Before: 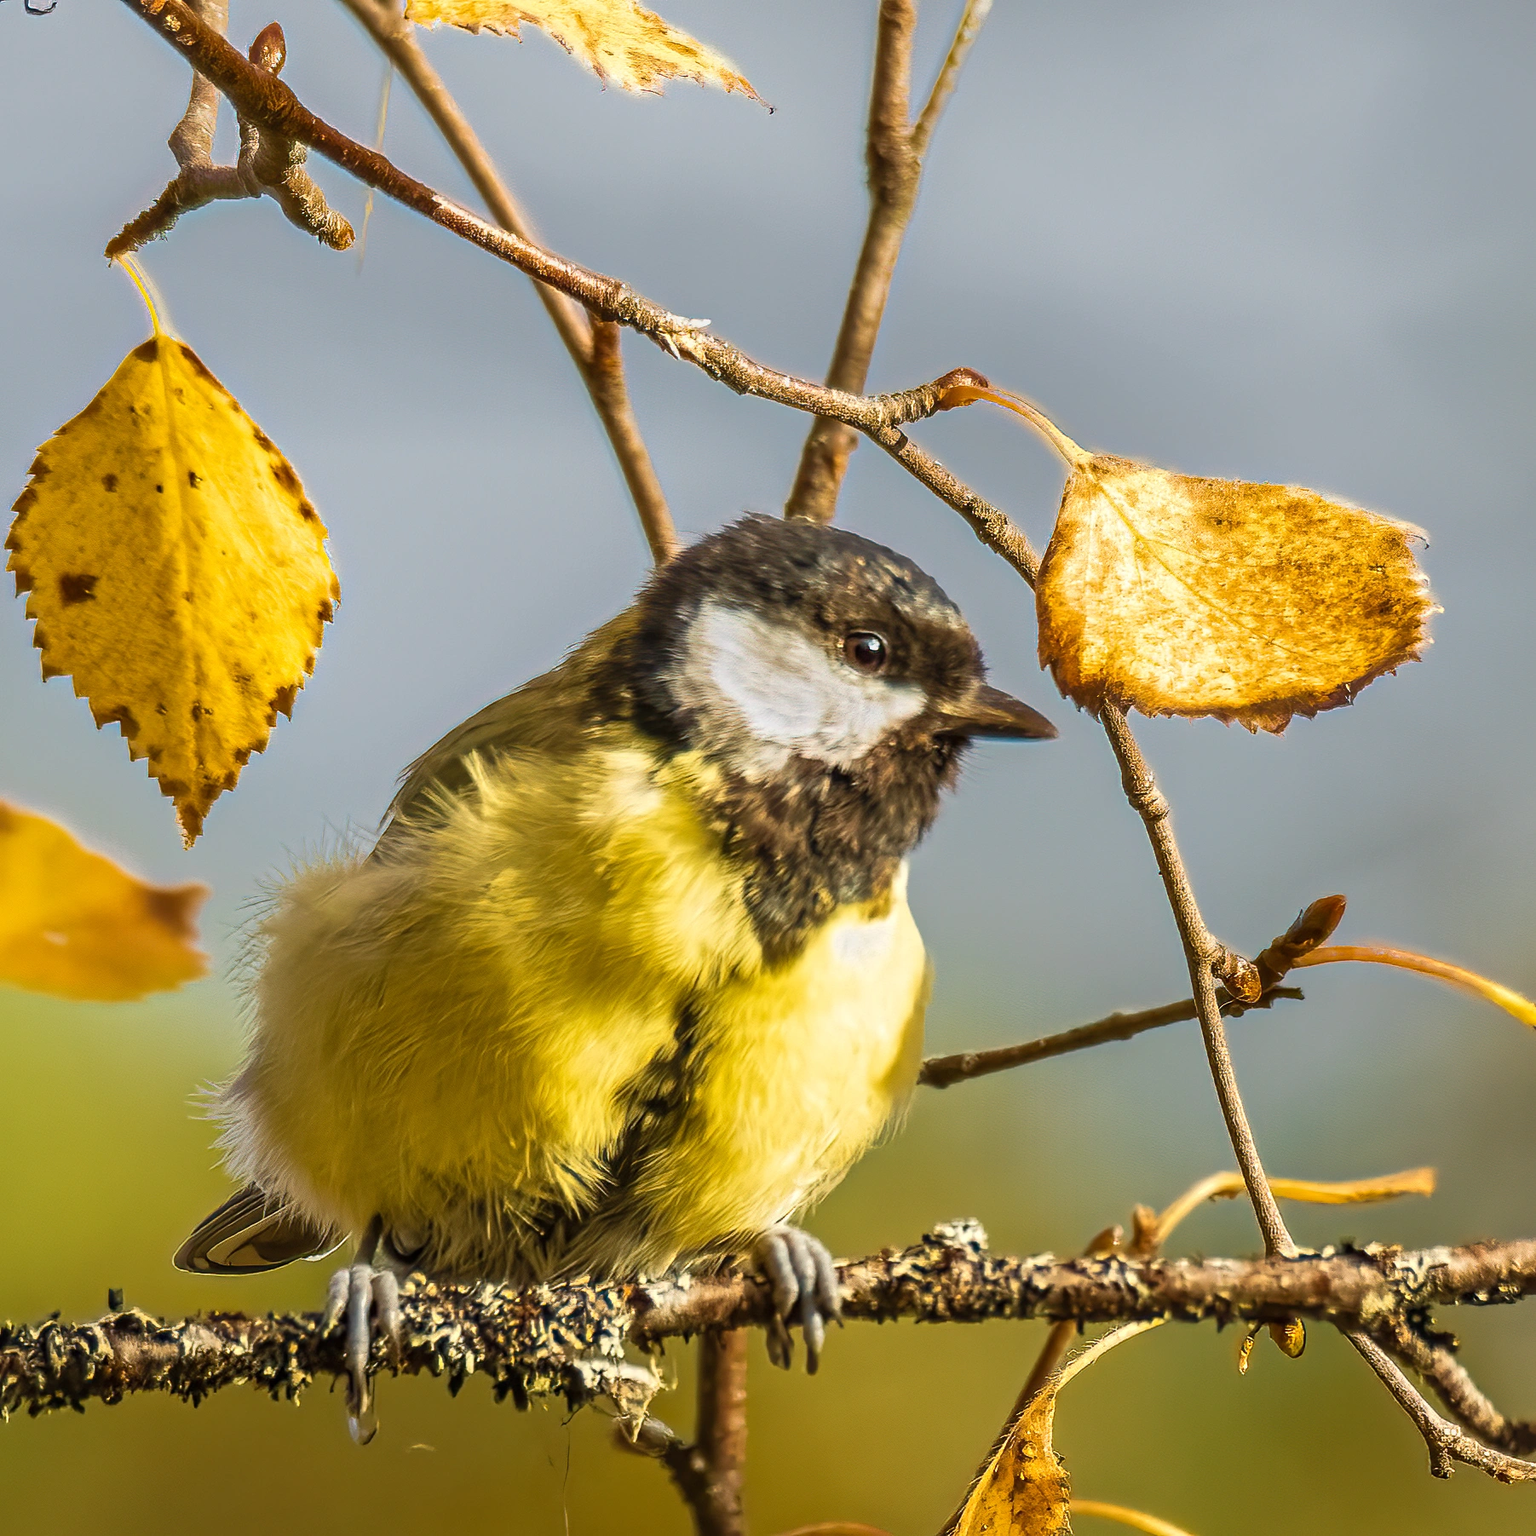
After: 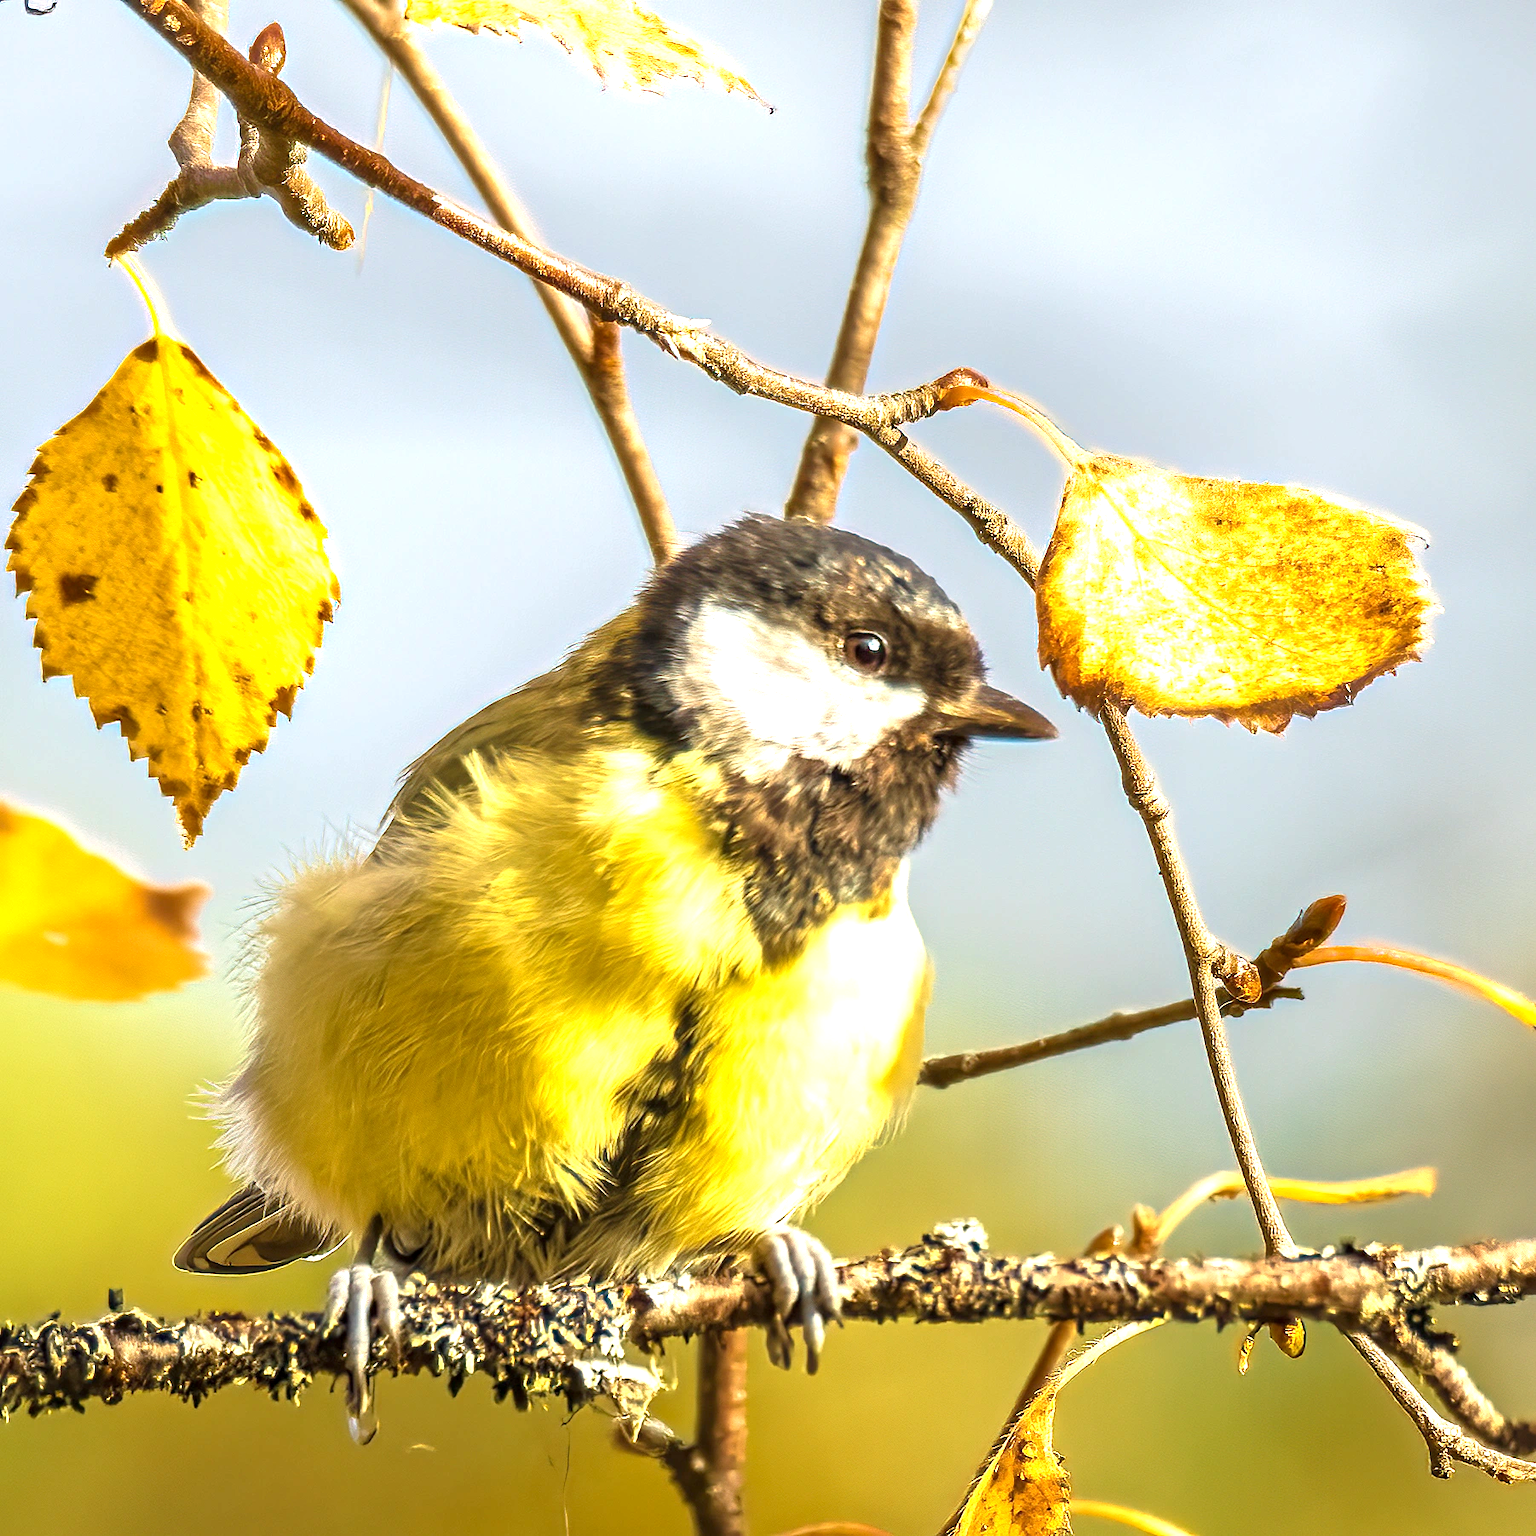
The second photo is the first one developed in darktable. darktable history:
exposure: black level correction 0.001, exposure 1.053 EV, compensate highlight preservation false
